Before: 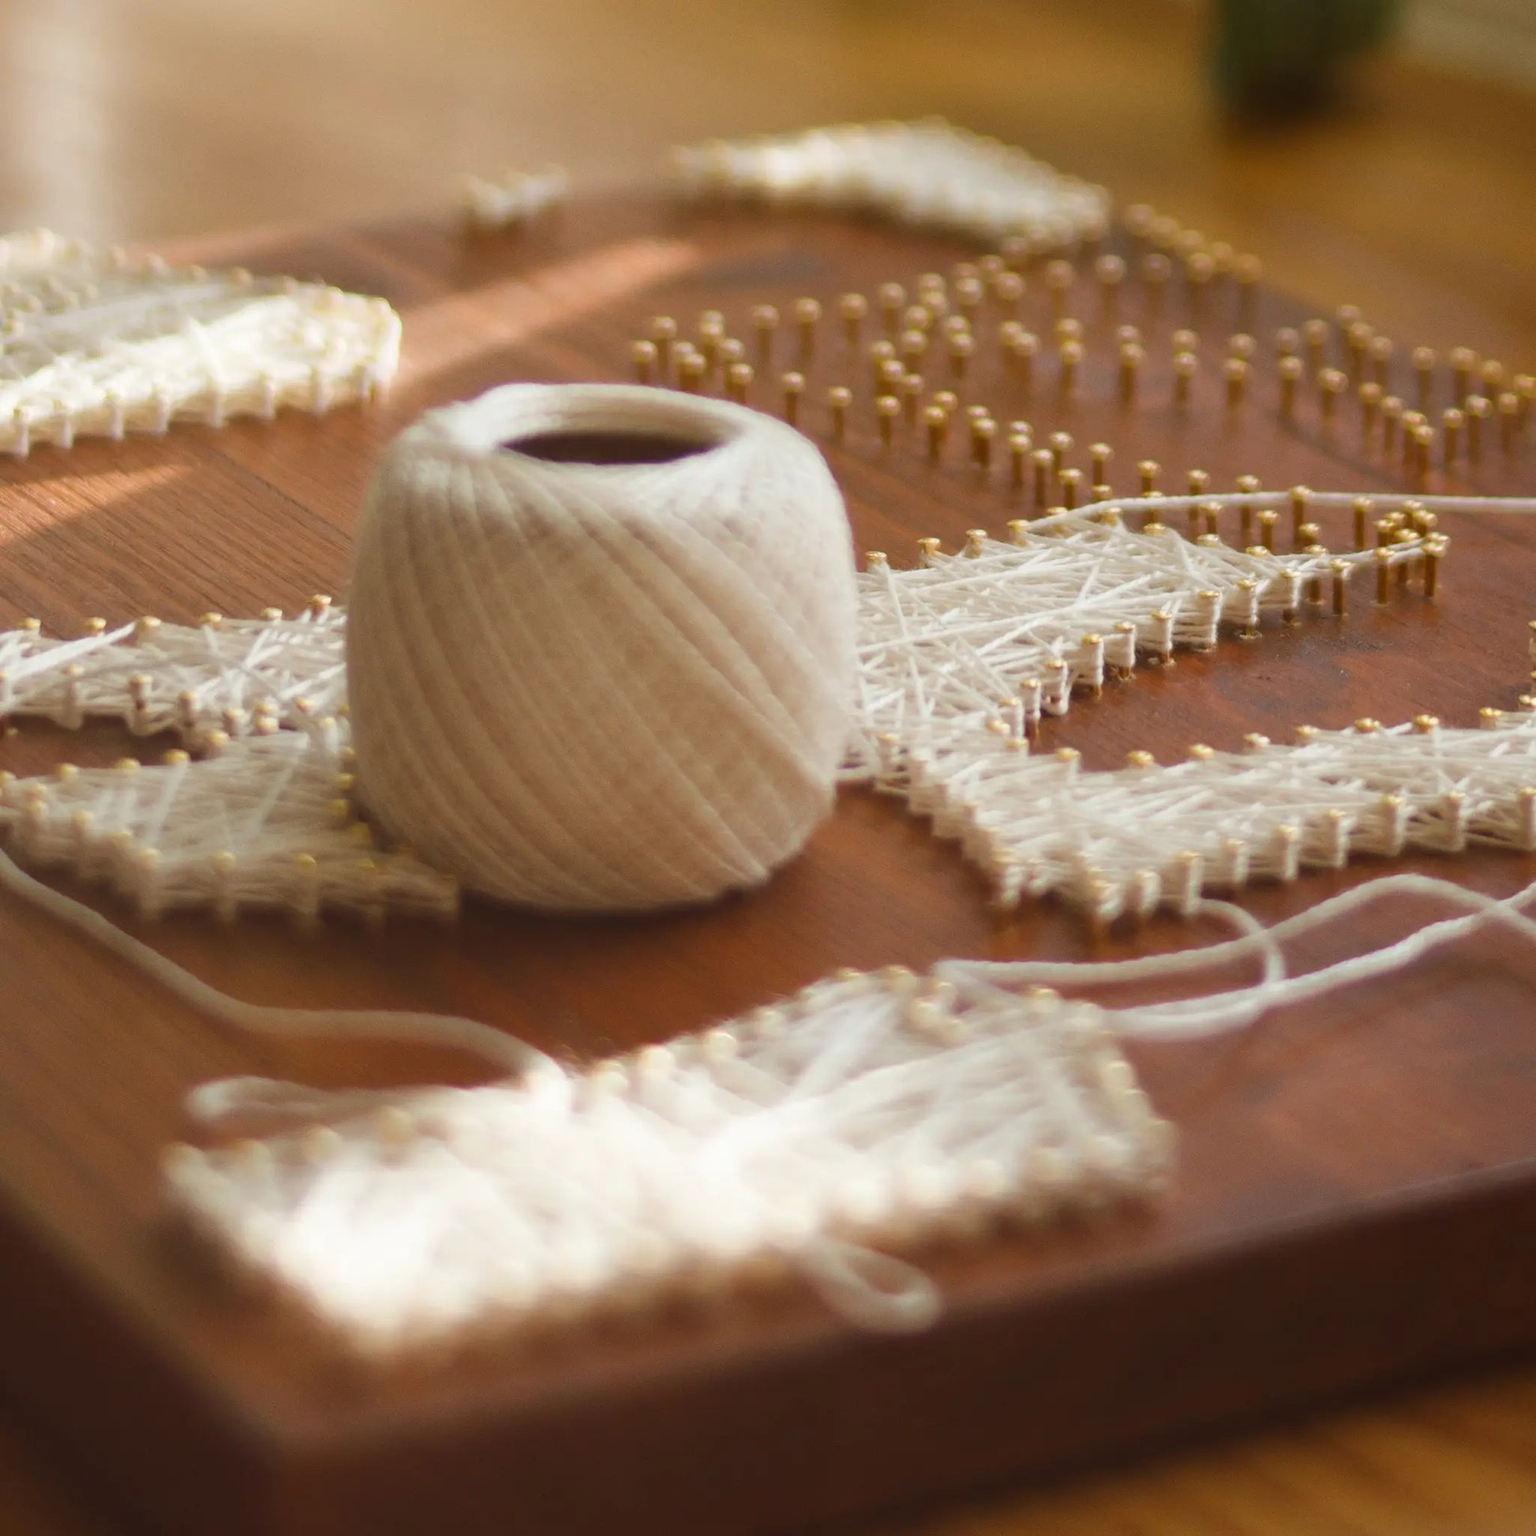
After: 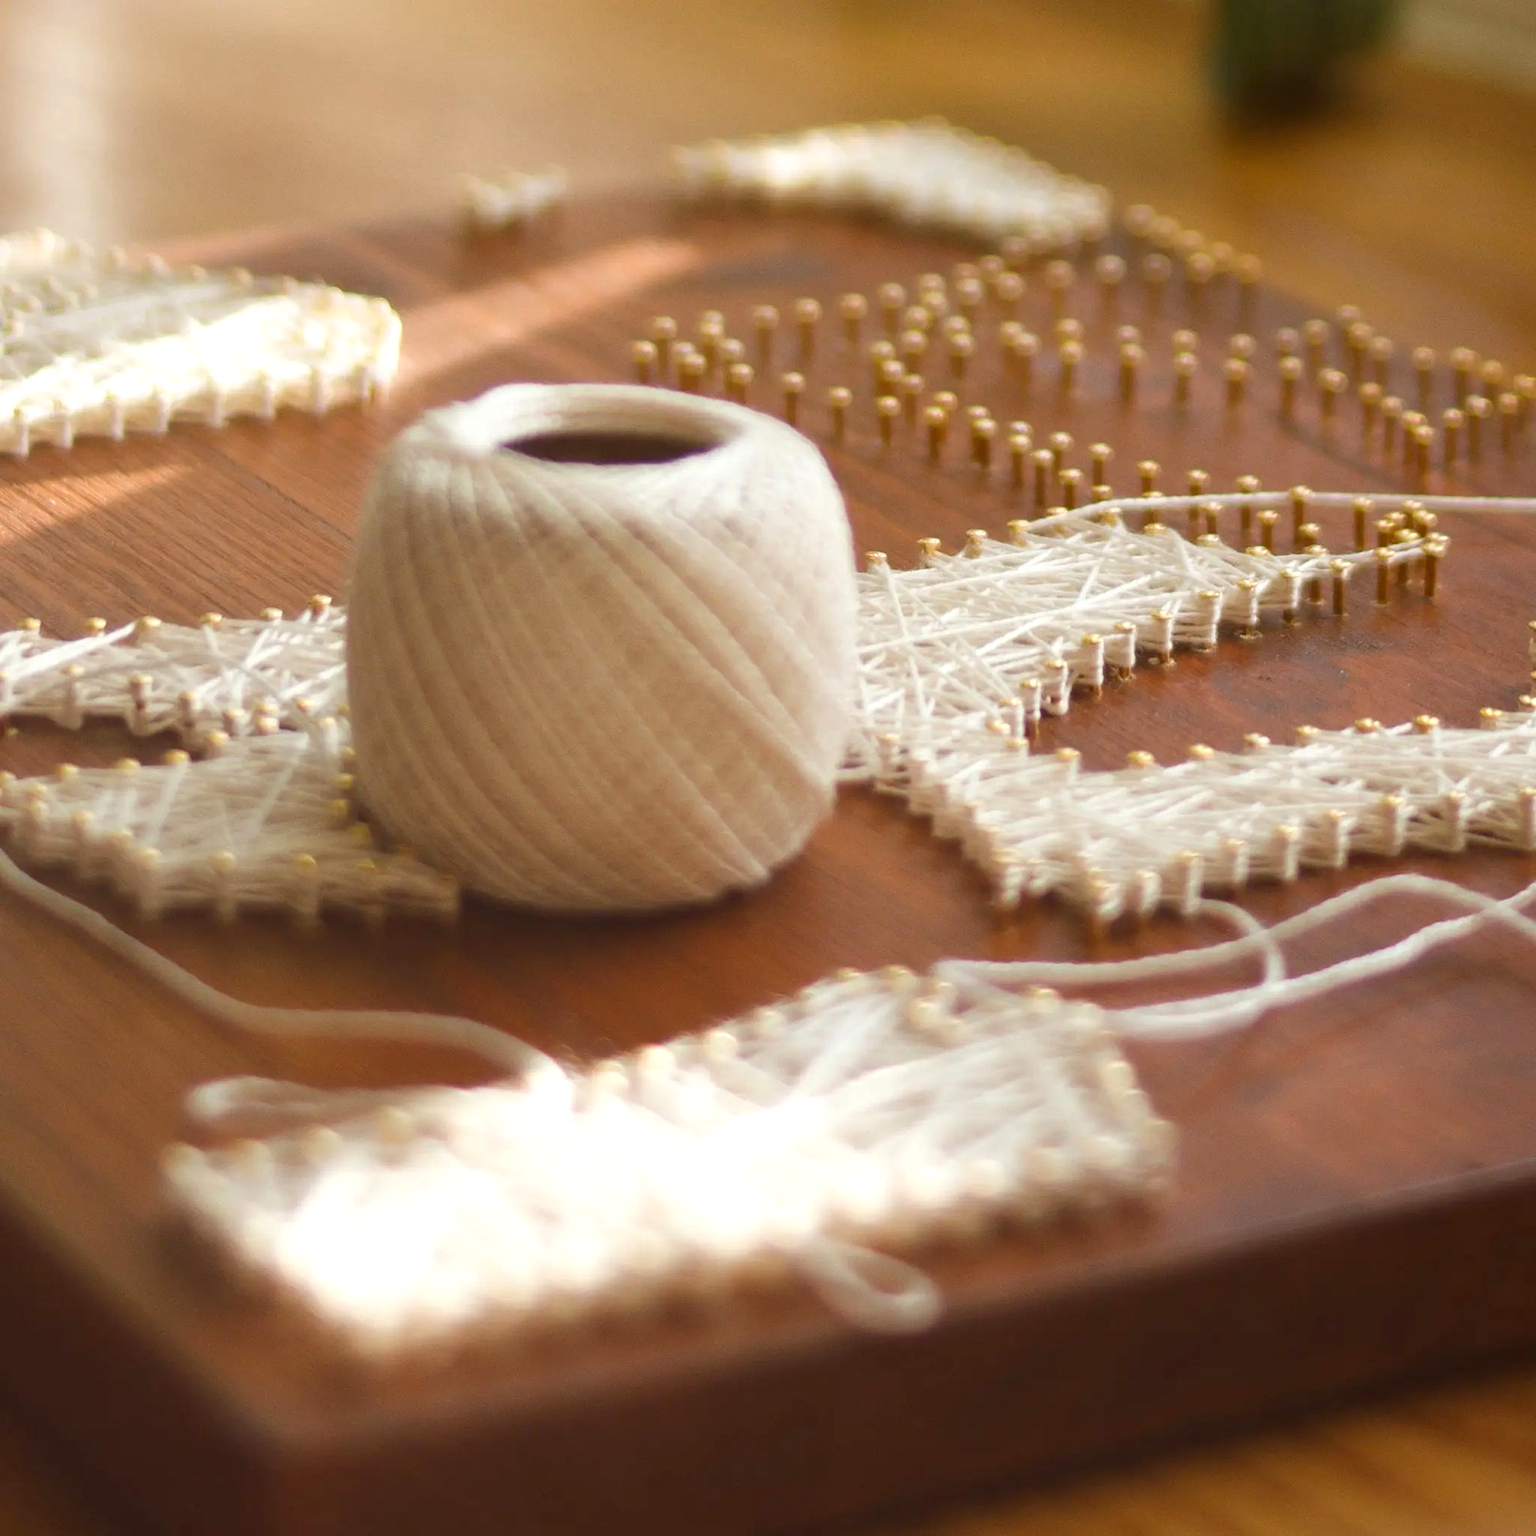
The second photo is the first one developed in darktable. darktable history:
exposure: black level correction 0.001, exposure 0.3 EV, compensate highlight preservation false
